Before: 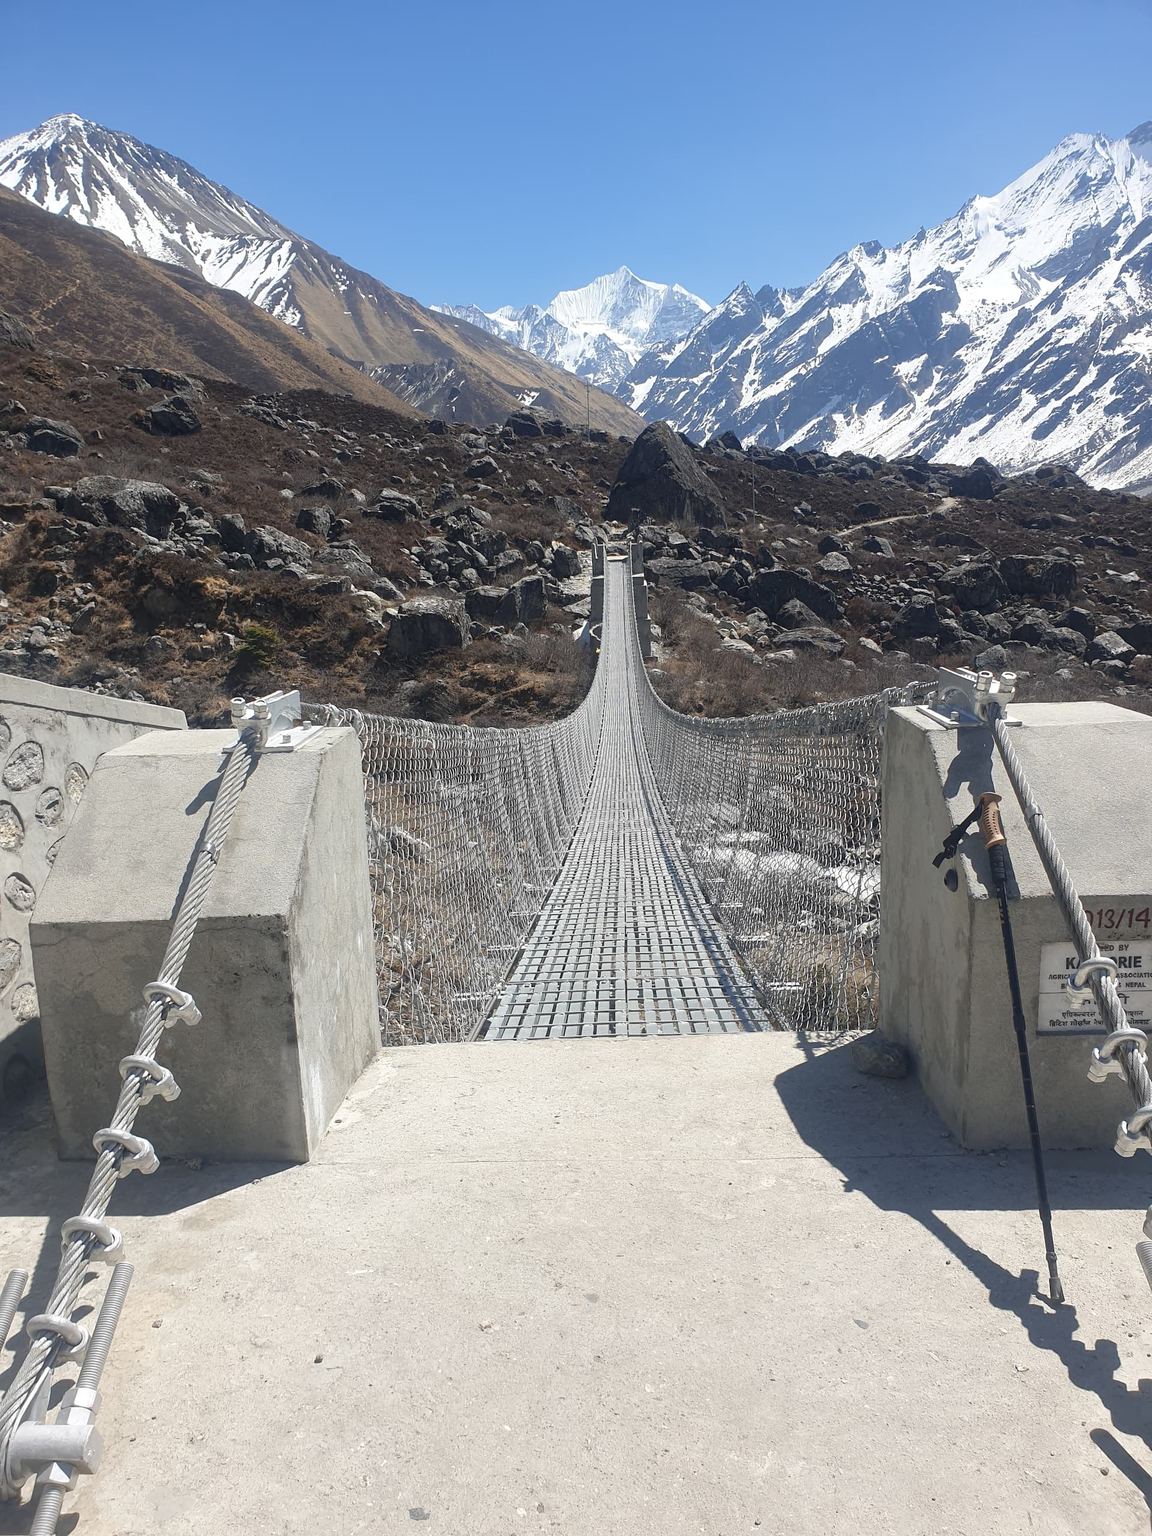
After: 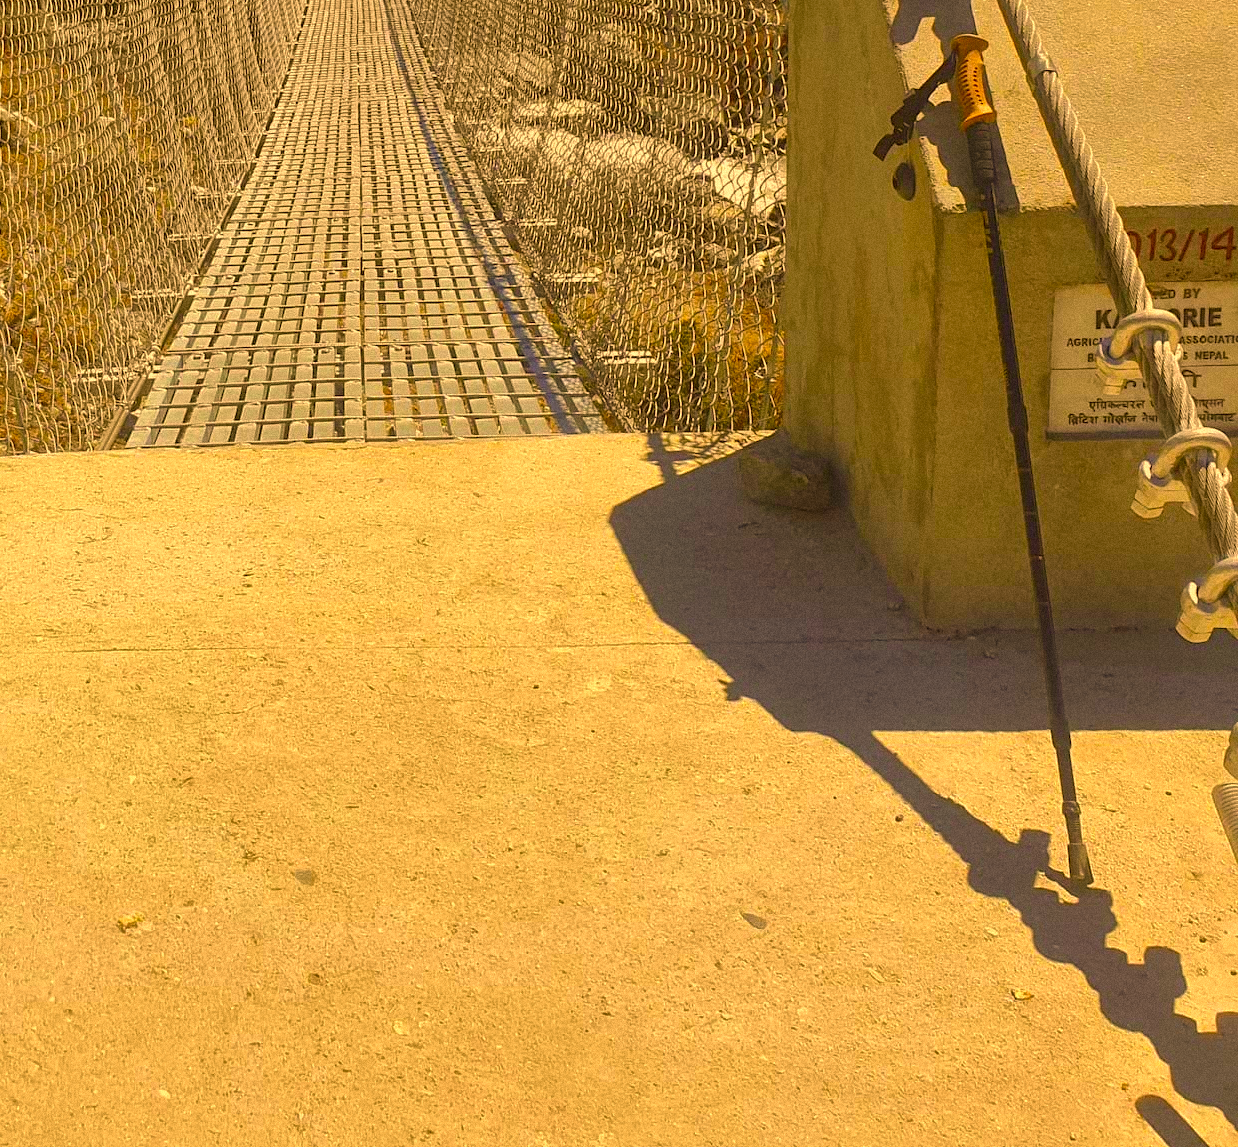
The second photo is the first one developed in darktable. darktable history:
grain: mid-tones bias 0%
shadows and highlights: on, module defaults
crop and rotate: left 35.509%, top 50.238%, bottom 4.934%
tone equalizer: on, module defaults
color correction: highlights a* 10.44, highlights b* 30.04, shadows a* 2.73, shadows b* 17.51, saturation 1.72
color balance rgb: perceptual saturation grading › global saturation 25%, global vibrance 20%
